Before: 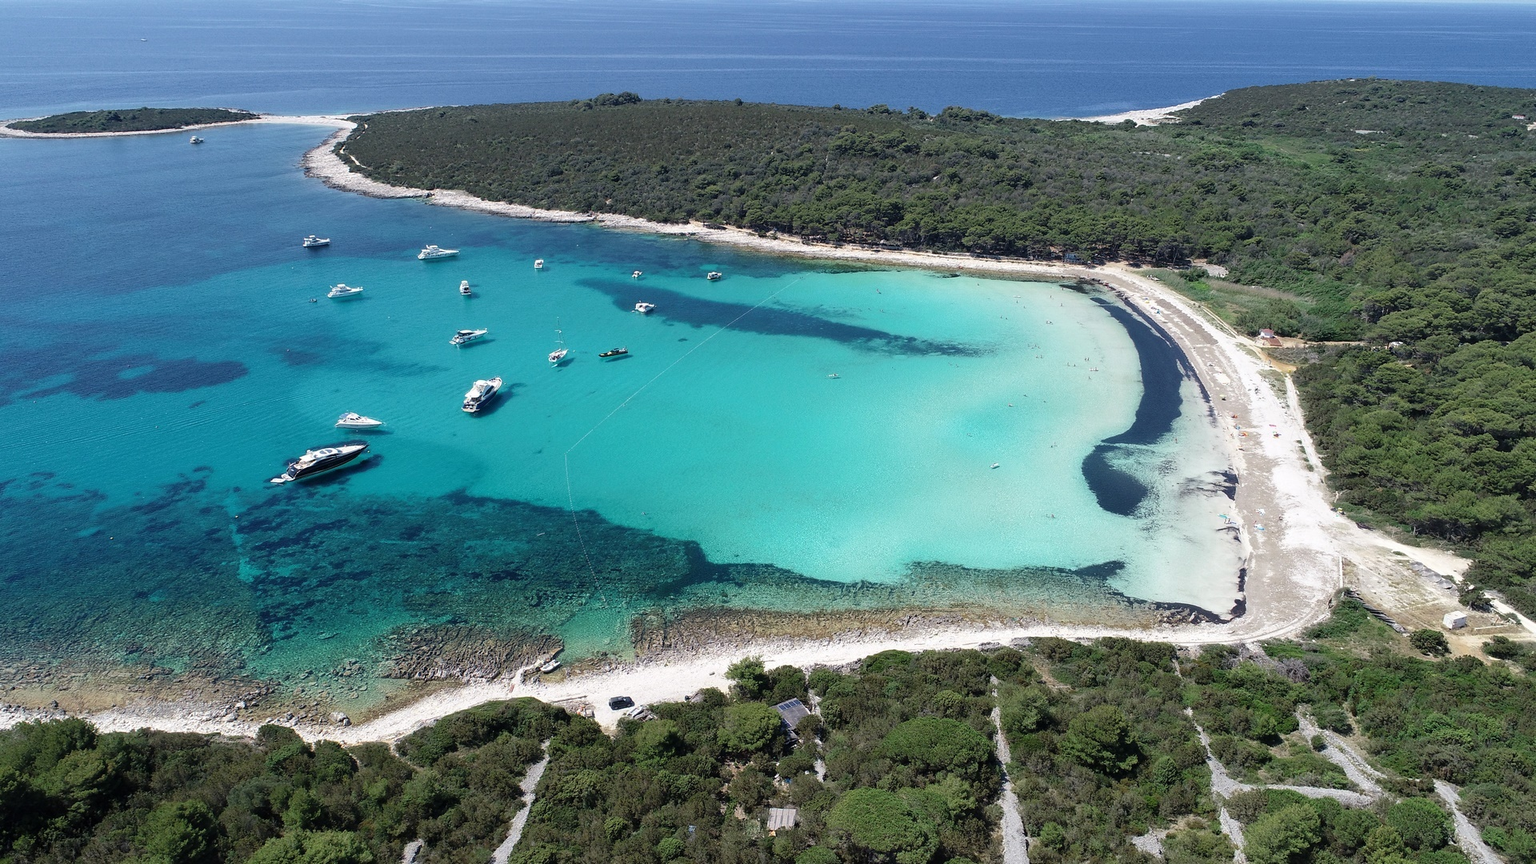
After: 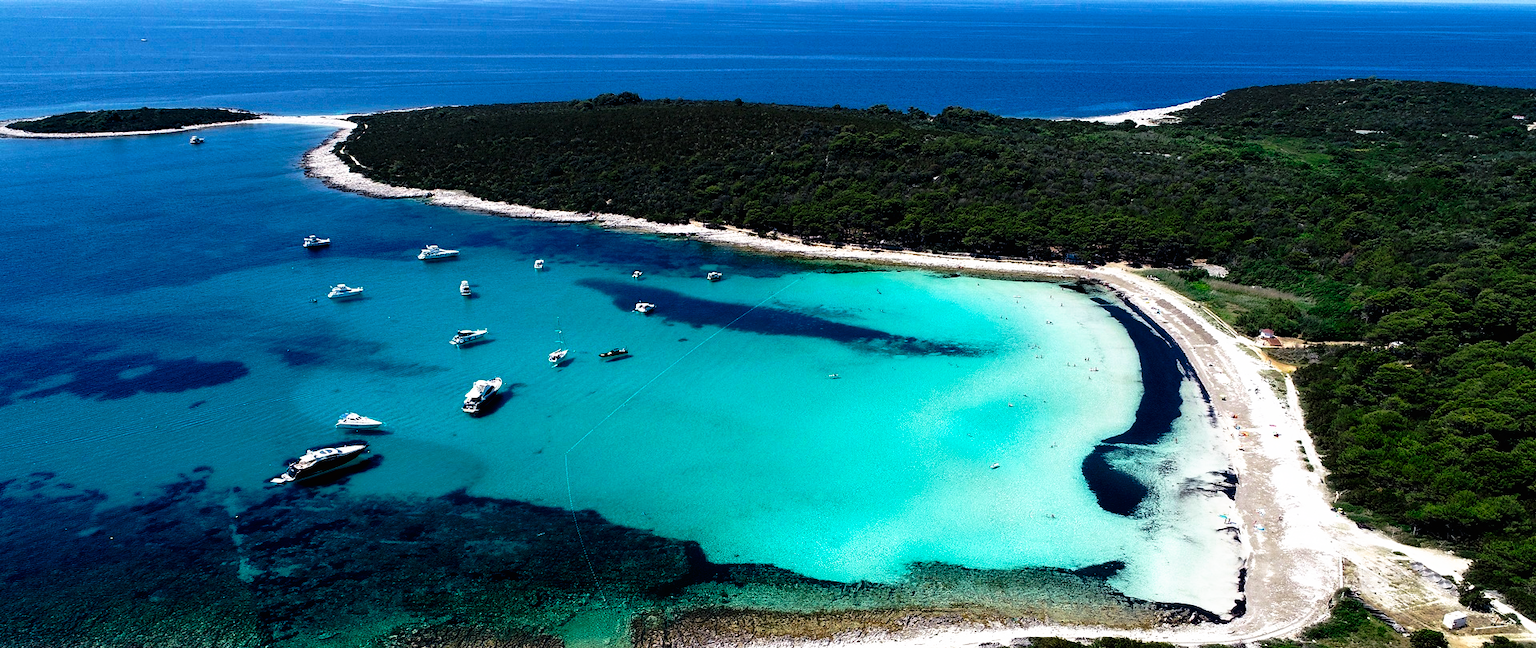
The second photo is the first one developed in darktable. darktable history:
crop: bottom 24.988%
tone curve: curves: ch0 [(0, 0) (0.003, 0.008) (0.011, 0.008) (0.025, 0.008) (0.044, 0.008) (0.069, 0.006) (0.1, 0.006) (0.136, 0.006) (0.177, 0.008) (0.224, 0.012) (0.277, 0.026) (0.335, 0.083) (0.399, 0.165) (0.468, 0.292) (0.543, 0.416) (0.623, 0.535) (0.709, 0.692) (0.801, 0.853) (0.898, 0.981) (1, 1)], preserve colors none
